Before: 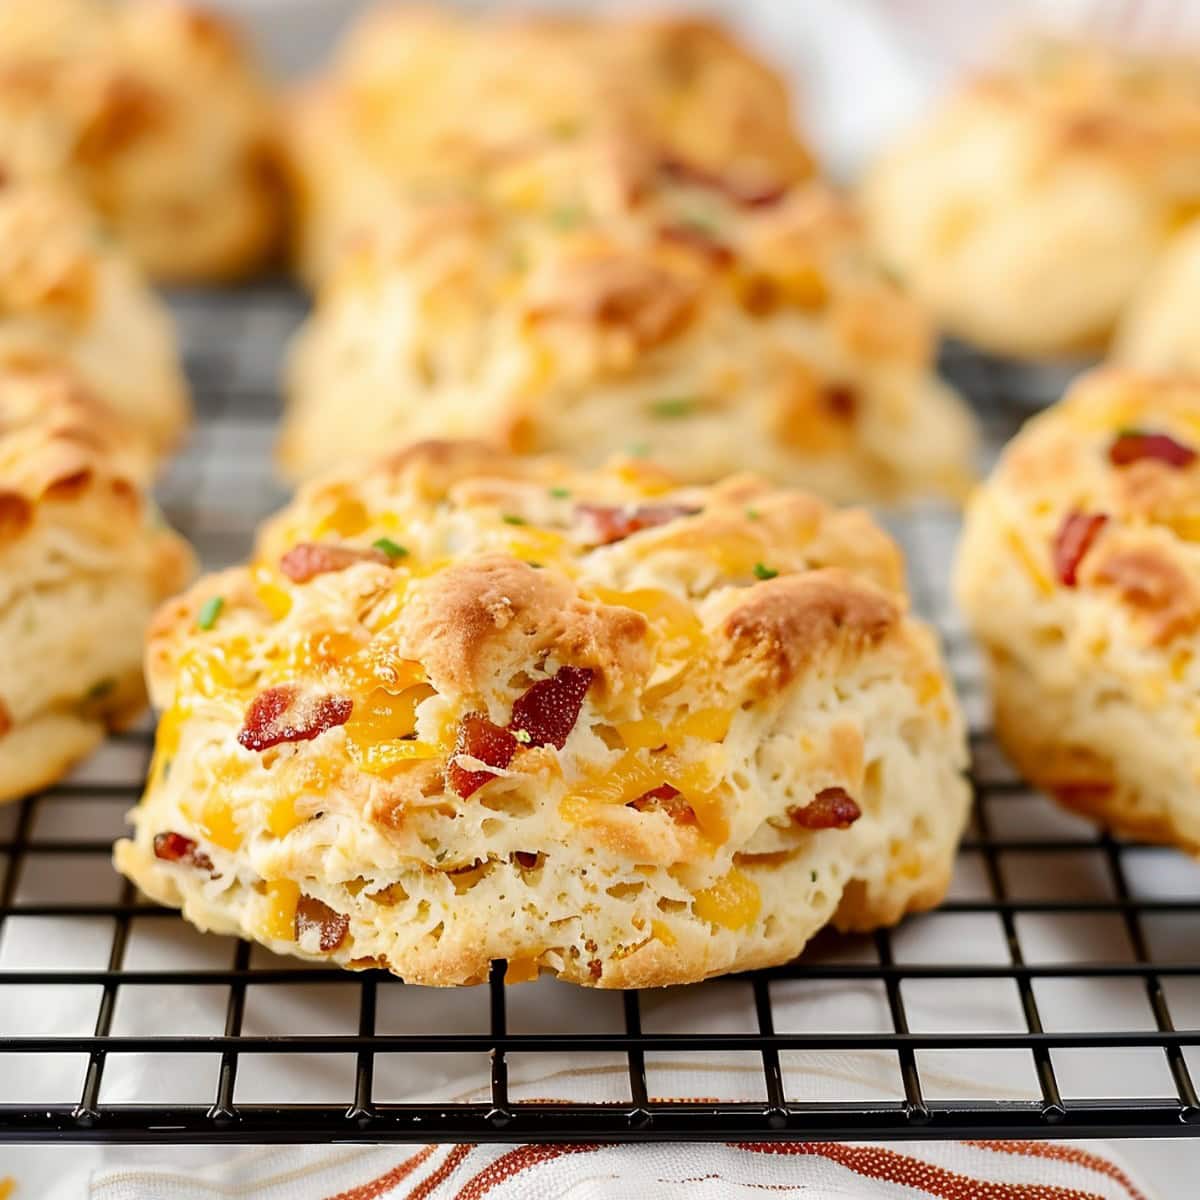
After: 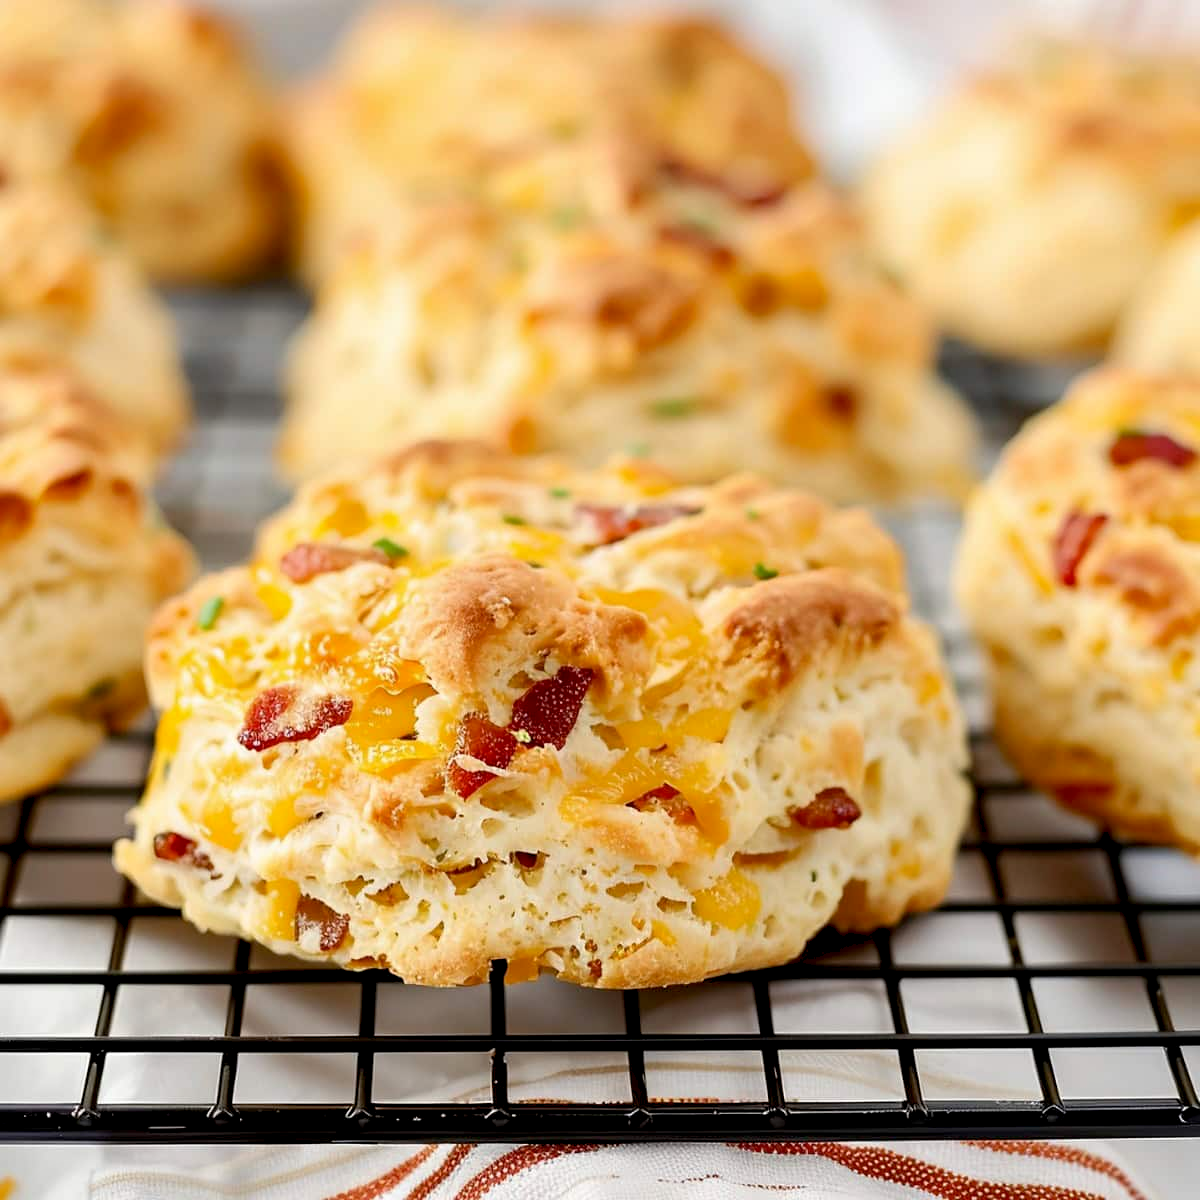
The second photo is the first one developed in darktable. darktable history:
tone equalizer: on, module defaults
exposure: black level correction 0.005, exposure 0.005 EV, compensate exposure bias true, compensate highlight preservation false
levels: mode automatic
